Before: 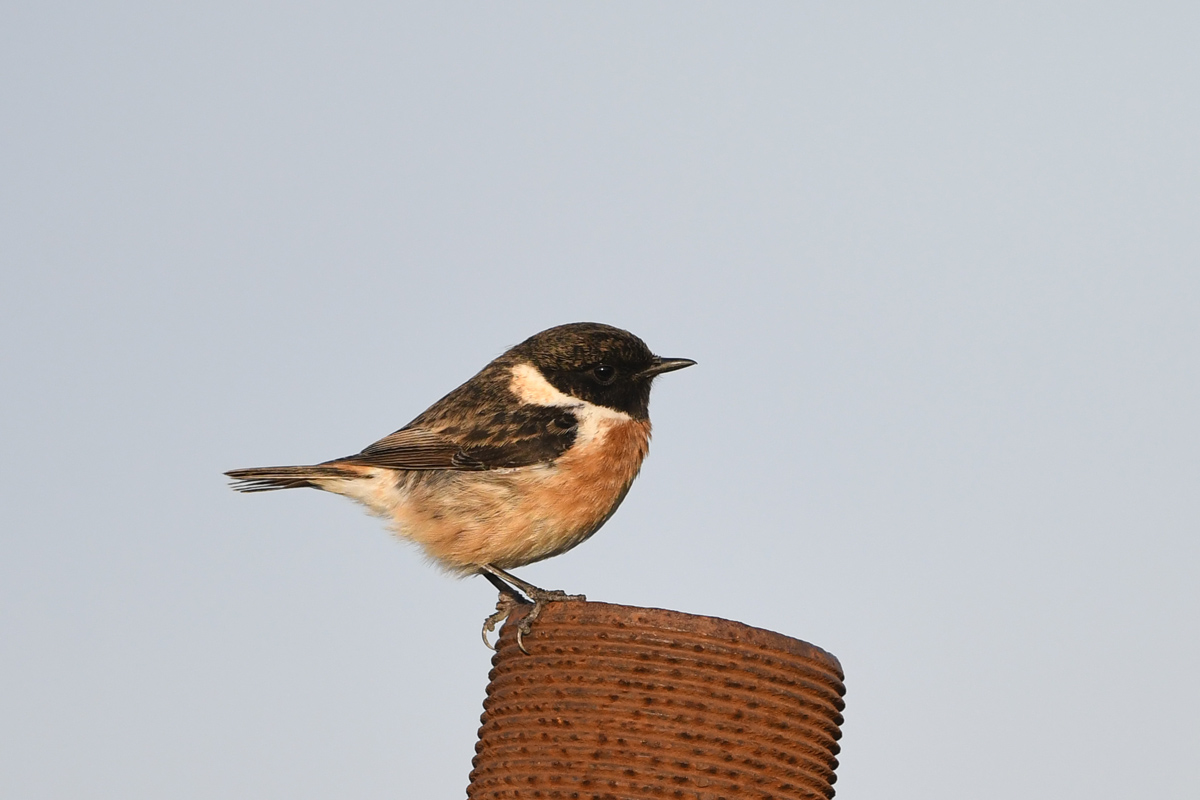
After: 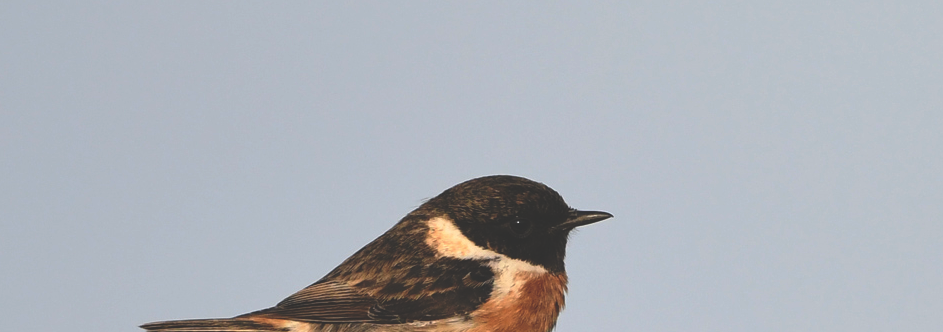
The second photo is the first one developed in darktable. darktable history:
rgb curve: curves: ch0 [(0, 0.186) (0.314, 0.284) (0.775, 0.708) (1, 1)], compensate middle gray true, preserve colors none
crop: left 7.036%, top 18.398%, right 14.379%, bottom 40.043%
